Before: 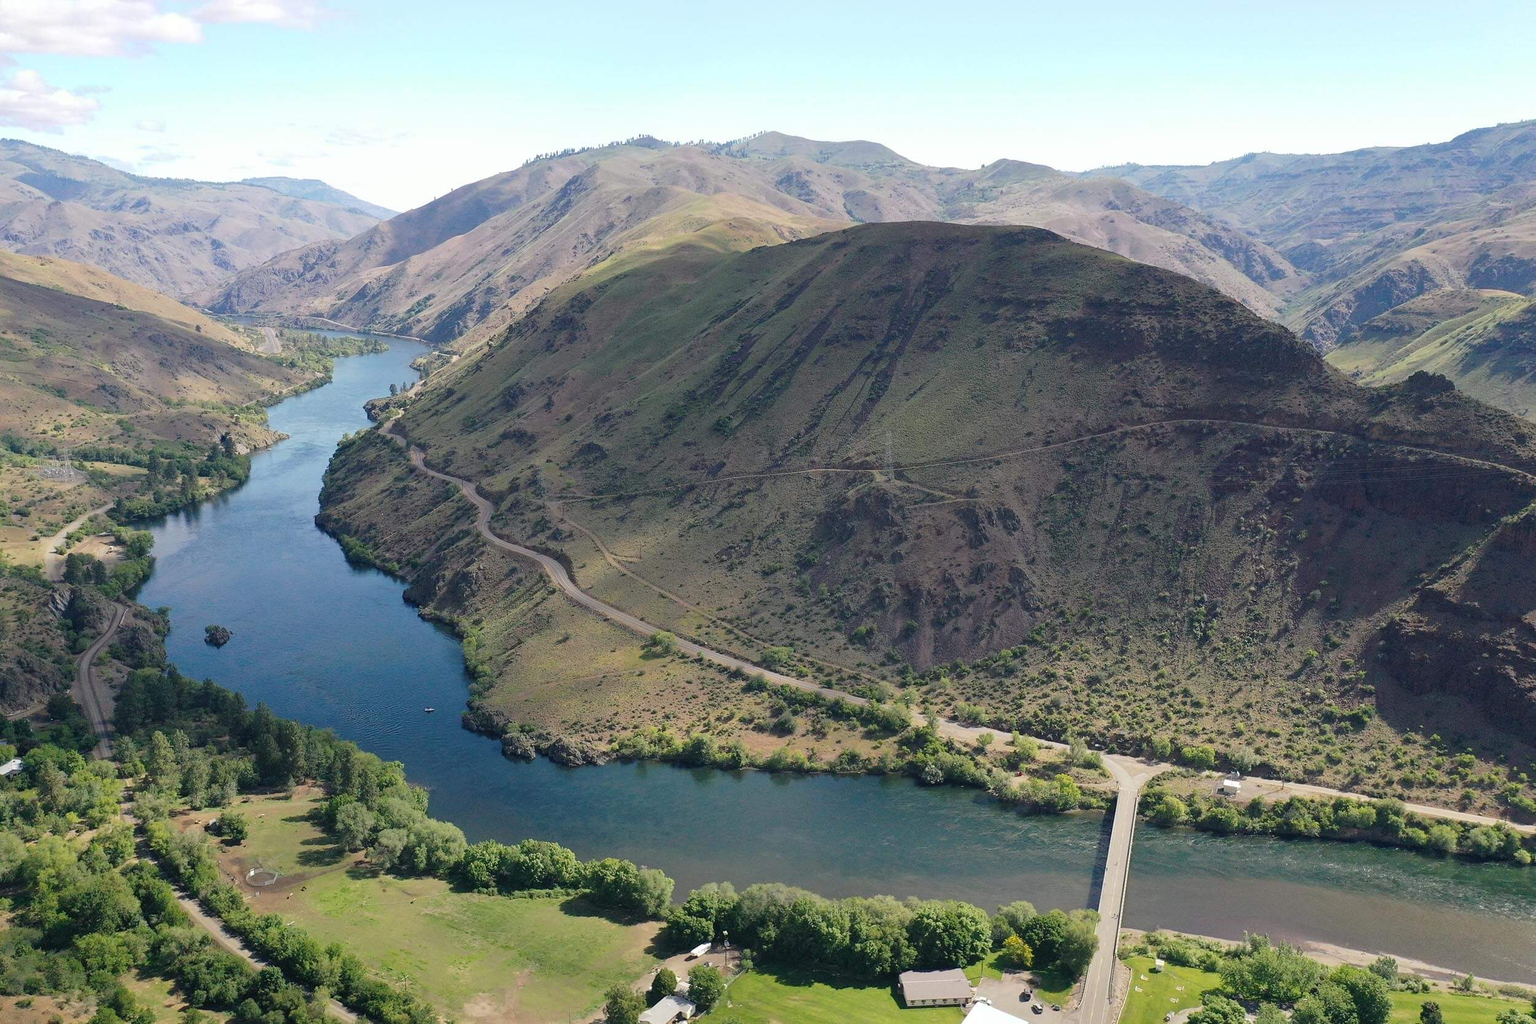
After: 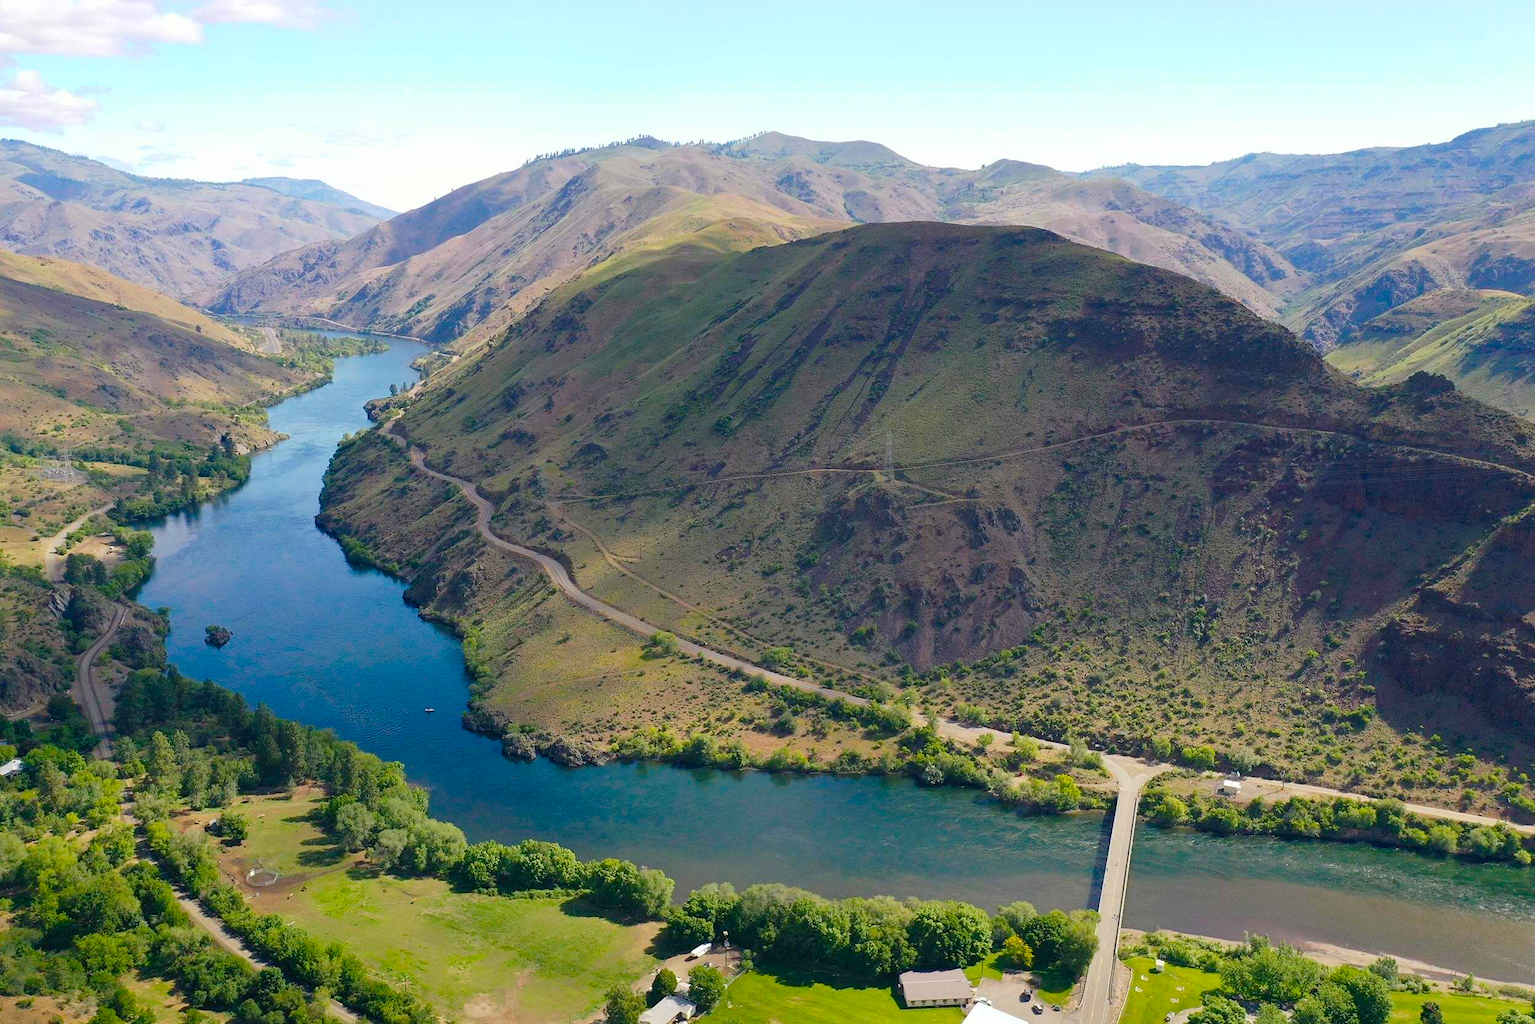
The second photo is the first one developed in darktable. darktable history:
color balance rgb: perceptual saturation grading › global saturation 20%, perceptual saturation grading › highlights 1.973%, perceptual saturation grading › shadows 49.763%, global vibrance 20%
